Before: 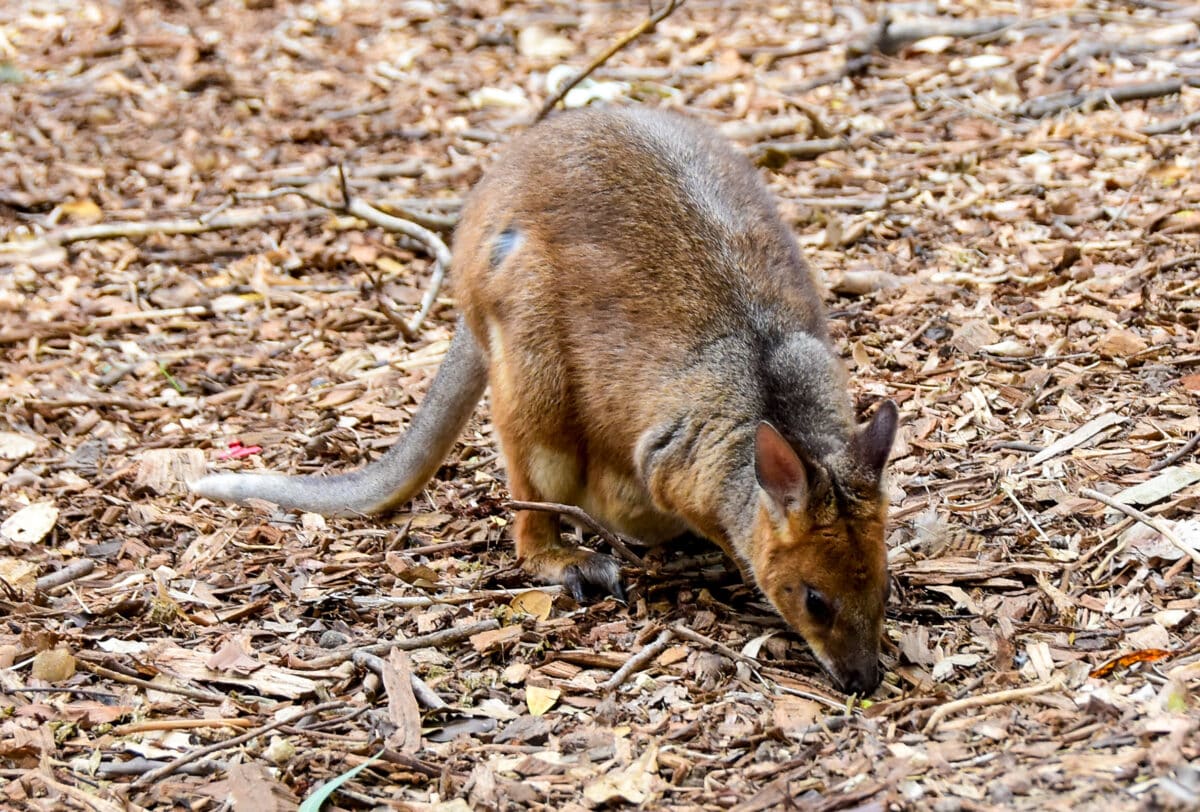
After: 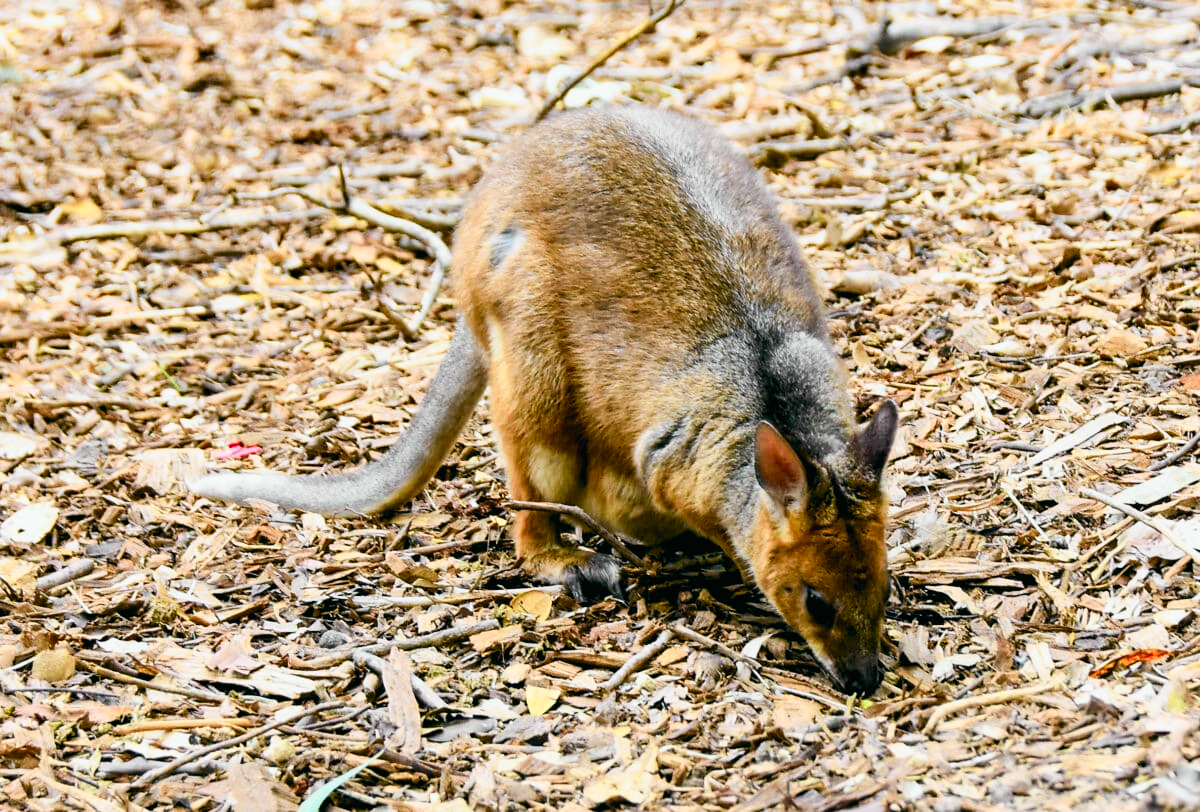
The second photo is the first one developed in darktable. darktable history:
tone curve: curves: ch0 [(0, 0.012) (0.093, 0.11) (0.345, 0.425) (0.457, 0.562) (0.628, 0.738) (0.839, 0.909) (0.998, 0.978)]; ch1 [(0, 0) (0.437, 0.408) (0.472, 0.47) (0.502, 0.497) (0.527, 0.523) (0.568, 0.577) (0.62, 0.66) (0.669, 0.748) (0.859, 0.899) (1, 1)]; ch2 [(0, 0) (0.33, 0.301) (0.421, 0.443) (0.473, 0.498) (0.509, 0.502) (0.535, 0.545) (0.549, 0.576) (0.644, 0.703) (1, 1)], color space Lab, independent channels, preserve colors none
color balance rgb: shadows lift › luminance -20.241%, highlights gain › chroma 0.188%, highlights gain › hue 330.94°, global offset › luminance -0.337%, global offset › chroma 0.105%, global offset › hue 166.74°, perceptual saturation grading › global saturation -0.155%, perceptual saturation grading › highlights -32.216%, perceptual saturation grading › mid-tones 5.536%, perceptual saturation grading › shadows 17.07%, global vibrance 20%
